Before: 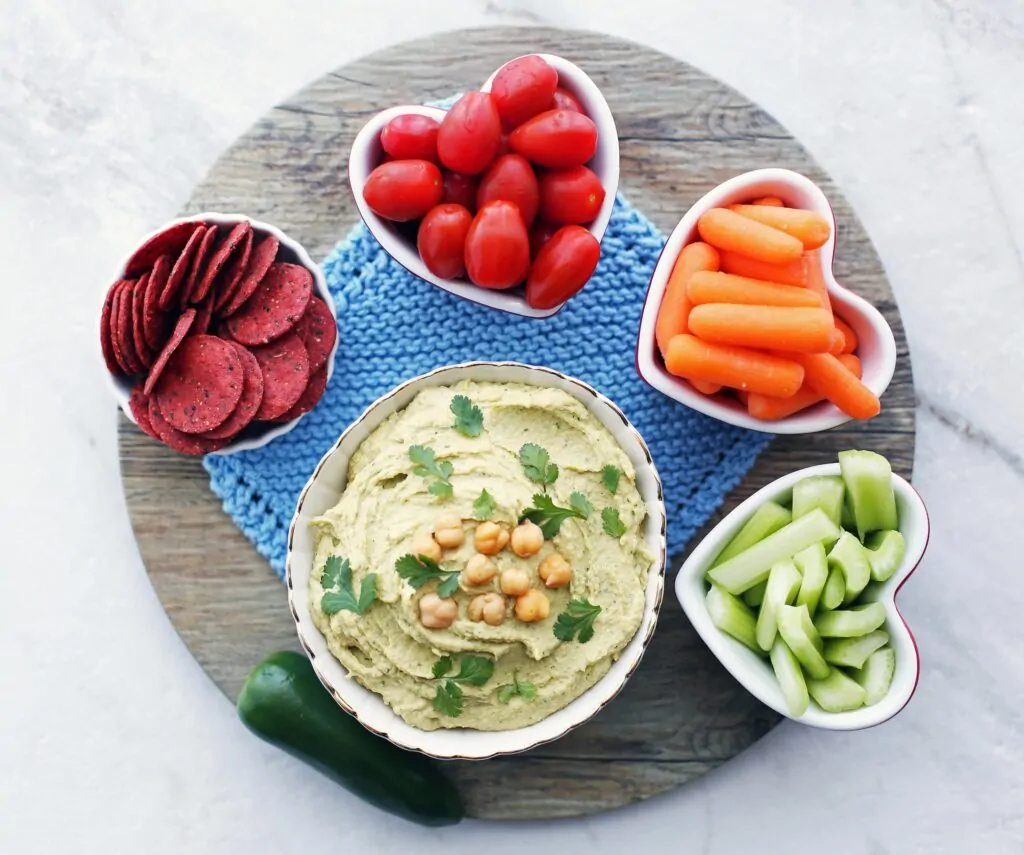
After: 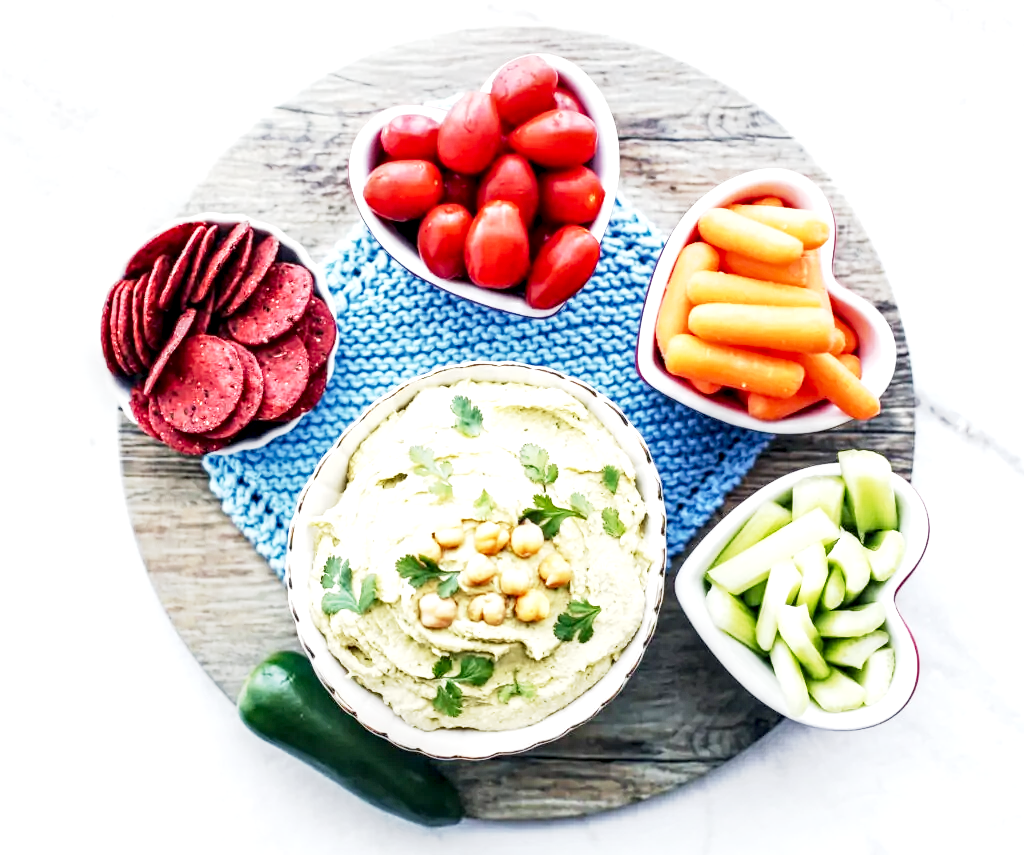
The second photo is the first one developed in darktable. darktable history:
local contrast: highlights 19%, detail 187%
base curve: curves: ch0 [(0, 0) (0.088, 0.125) (0.176, 0.251) (0.354, 0.501) (0.613, 0.749) (1, 0.877)], preserve colors none
exposure: black level correction 0, exposure 1.001 EV, compensate highlight preservation false
